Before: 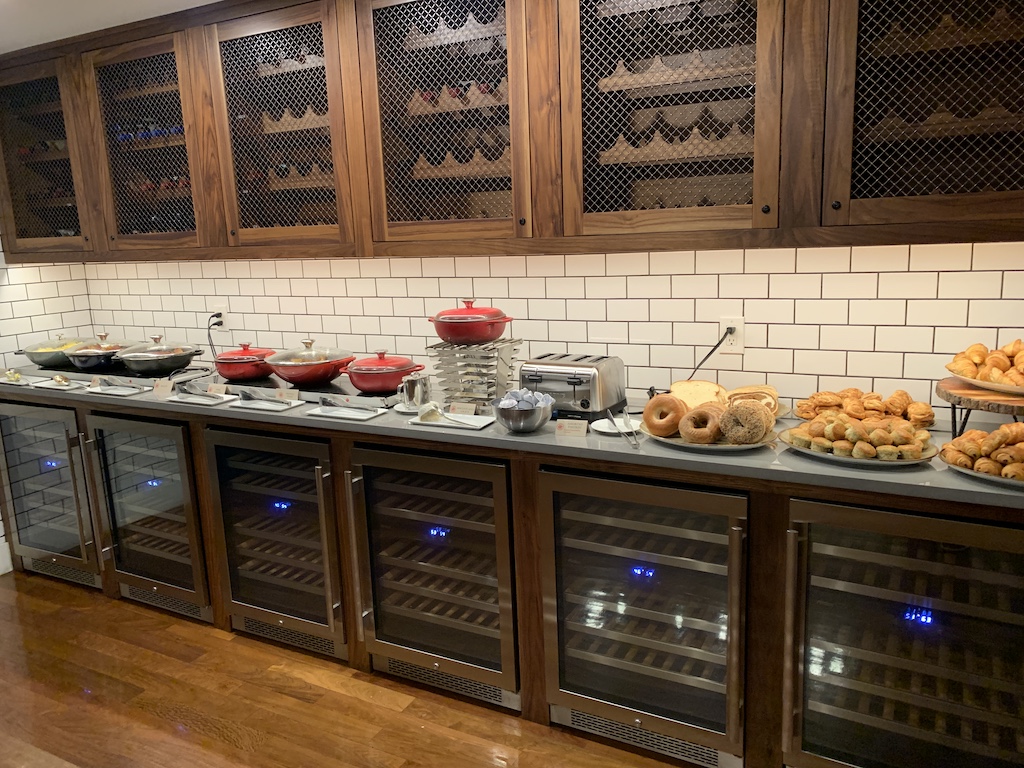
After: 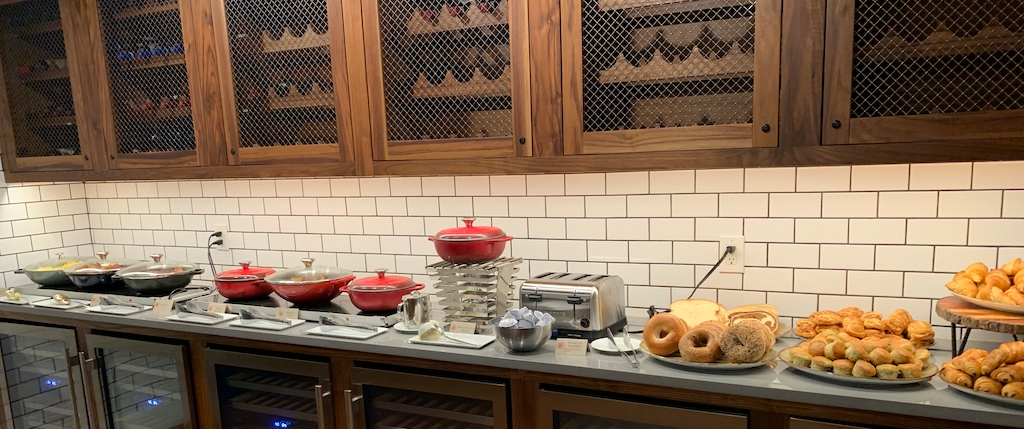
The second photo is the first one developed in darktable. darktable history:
crop and rotate: top 10.597%, bottom 33.514%
